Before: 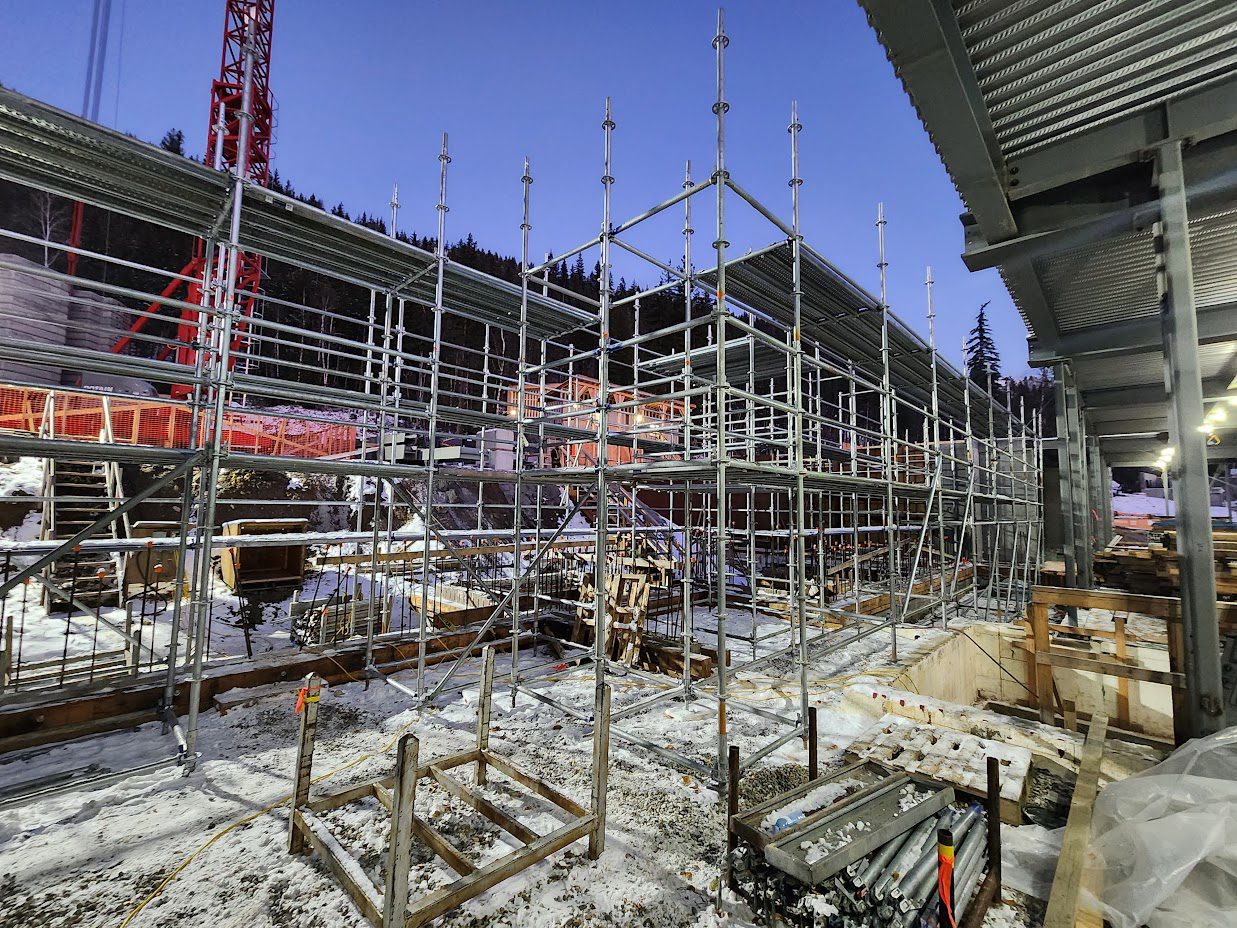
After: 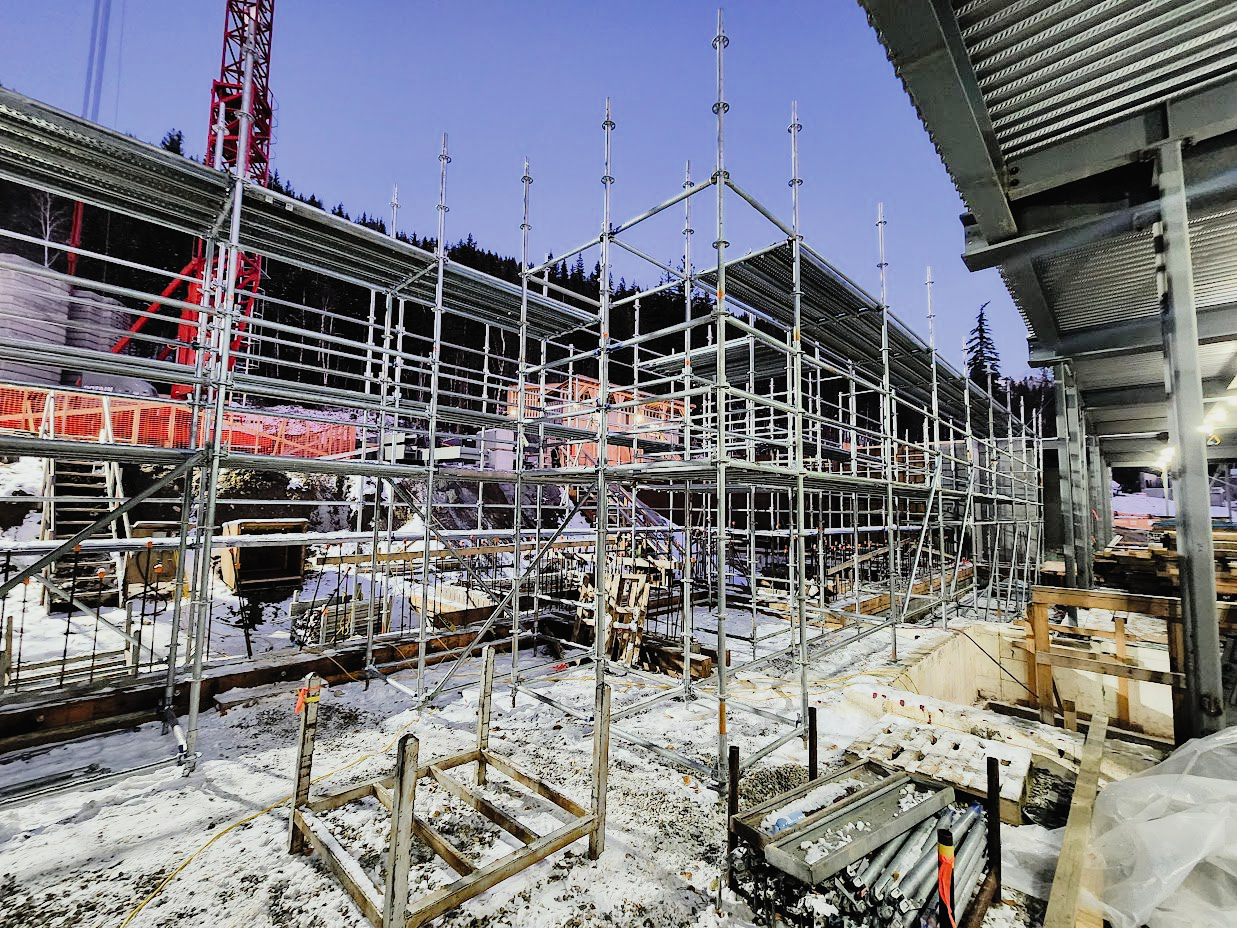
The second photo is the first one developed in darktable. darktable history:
filmic rgb: black relative exposure -6.72 EV, white relative exposure 4.56 EV, hardness 3.25, add noise in highlights 0.002, preserve chrominance max RGB, color science v3 (2019), use custom middle-gray values true, contrast in highlights soft
exposure: exposure 0.379 EV, compensate exposure bias true, compensate highlight preservation false
tone curve: curves: ch0 [(0, 0.013) (0.129, 0.1) (0.327, 0.382) (0.489, 0.573) (0.66, 0.748) (0.858, 0.926) (1, 0.977)]; ch1 [(0, 0) (0.353, 0.344) (0.45, 0.46) (0.498, 0.498) (0.521, 0.512) (0.563, 0.559) (0.592, 0.578) (0.647, 0.657) (1, 1)]; ch2 [(0, 0) (0.333, 0.346) (0.375, 0.375) (0.424, 0.43) (0.476, 0.492) (0.502, 0.502) (0.524, 0.531) (0.579, 0.61) (0.612, 0.644) (0.66, 0.715) (1, 1)], preserve colors none
